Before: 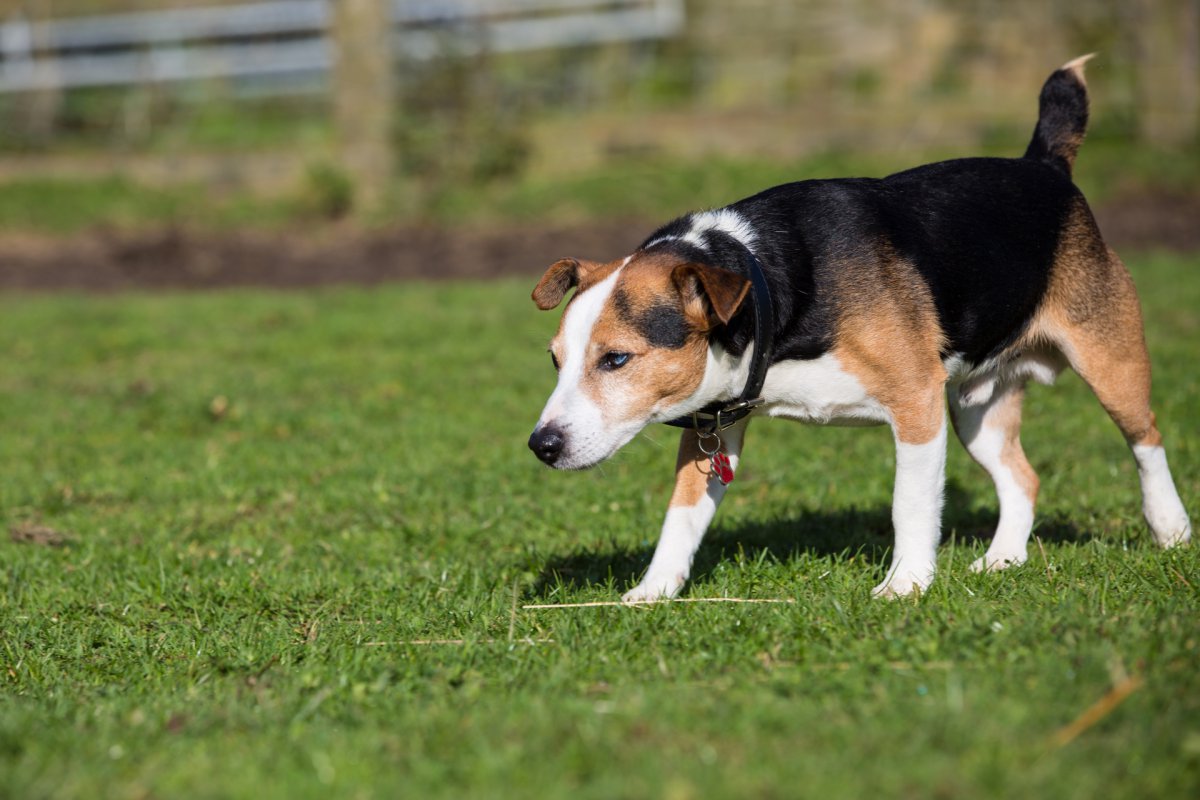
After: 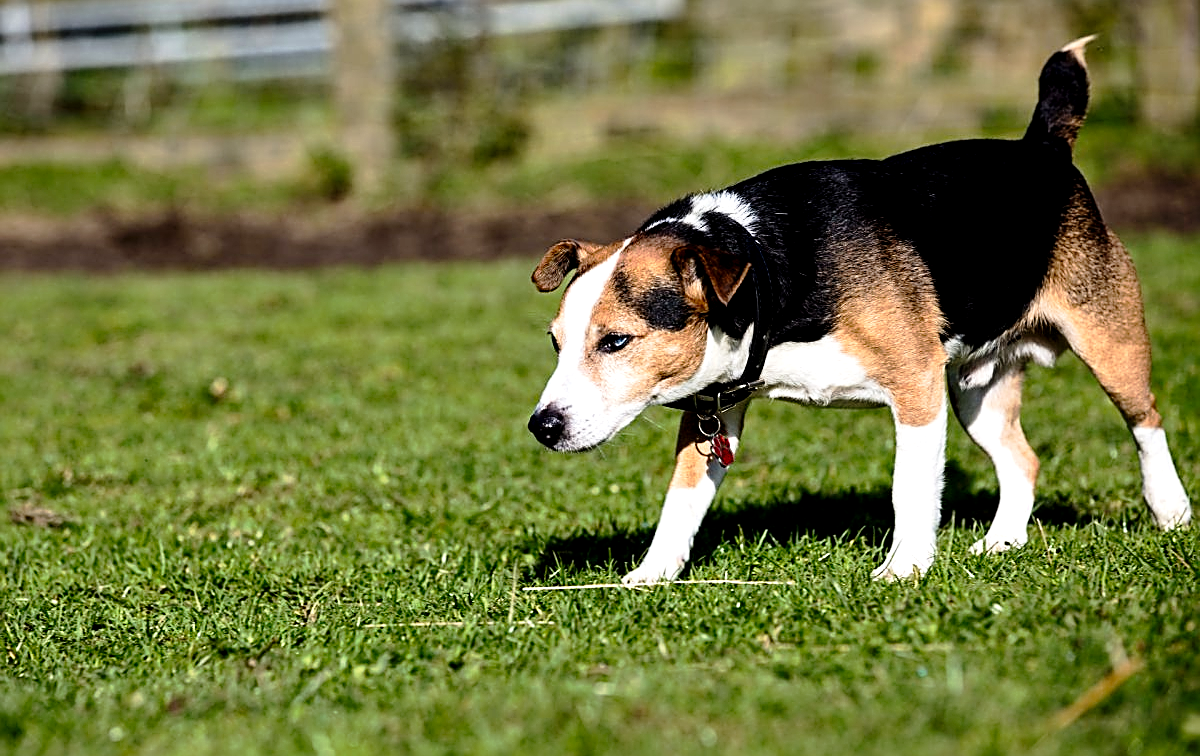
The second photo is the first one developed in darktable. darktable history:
sharpen: amount 0.903
crop and rotate: top 2.321%, bottom 3.132%
tone equalizer: -8 EV -0.758 EV, -7 EV -0.726 EV, -6 EV -0.591 EV, -5 EV -0.403 EV, -3 EV 0.391 EV, -2 EV 0.6 EV, -1 EV 0.683 EV, +0 EV 0.749 EV, edges refinement/feathering 500, mask exposure compensation -1.57 EV, preserve details no
tone curve: curves: ch0 [(0.024, 0) (0.075, 0.034) (0.145, 0.098) (0.257, 0.259) (0.408, 0.45) (0.611, 0.64) (0.81, 0.857) (1, 1)]; ch1 [(0, 0) (0.287, 0.198) (0.501, 0.506) (0.56, 0.57) (0.712, 0.777) (0.976, 0.992)]; ch2 [(0, 0) (0.5, 0.5) (0.523, 0.552) (0.59, 0.603) (0.681, 0.754) (1, 1)], preserve colors none
local contrast: mode bilateral grid, contrast 21, coarseness 50, detail 119%, midtone range 0.2
exposure: black level correction 0.009, exposure -0.166 EV, compensate exposure bias true, compensate highlight preservation false
shadows and highlights: soften with gaussian
